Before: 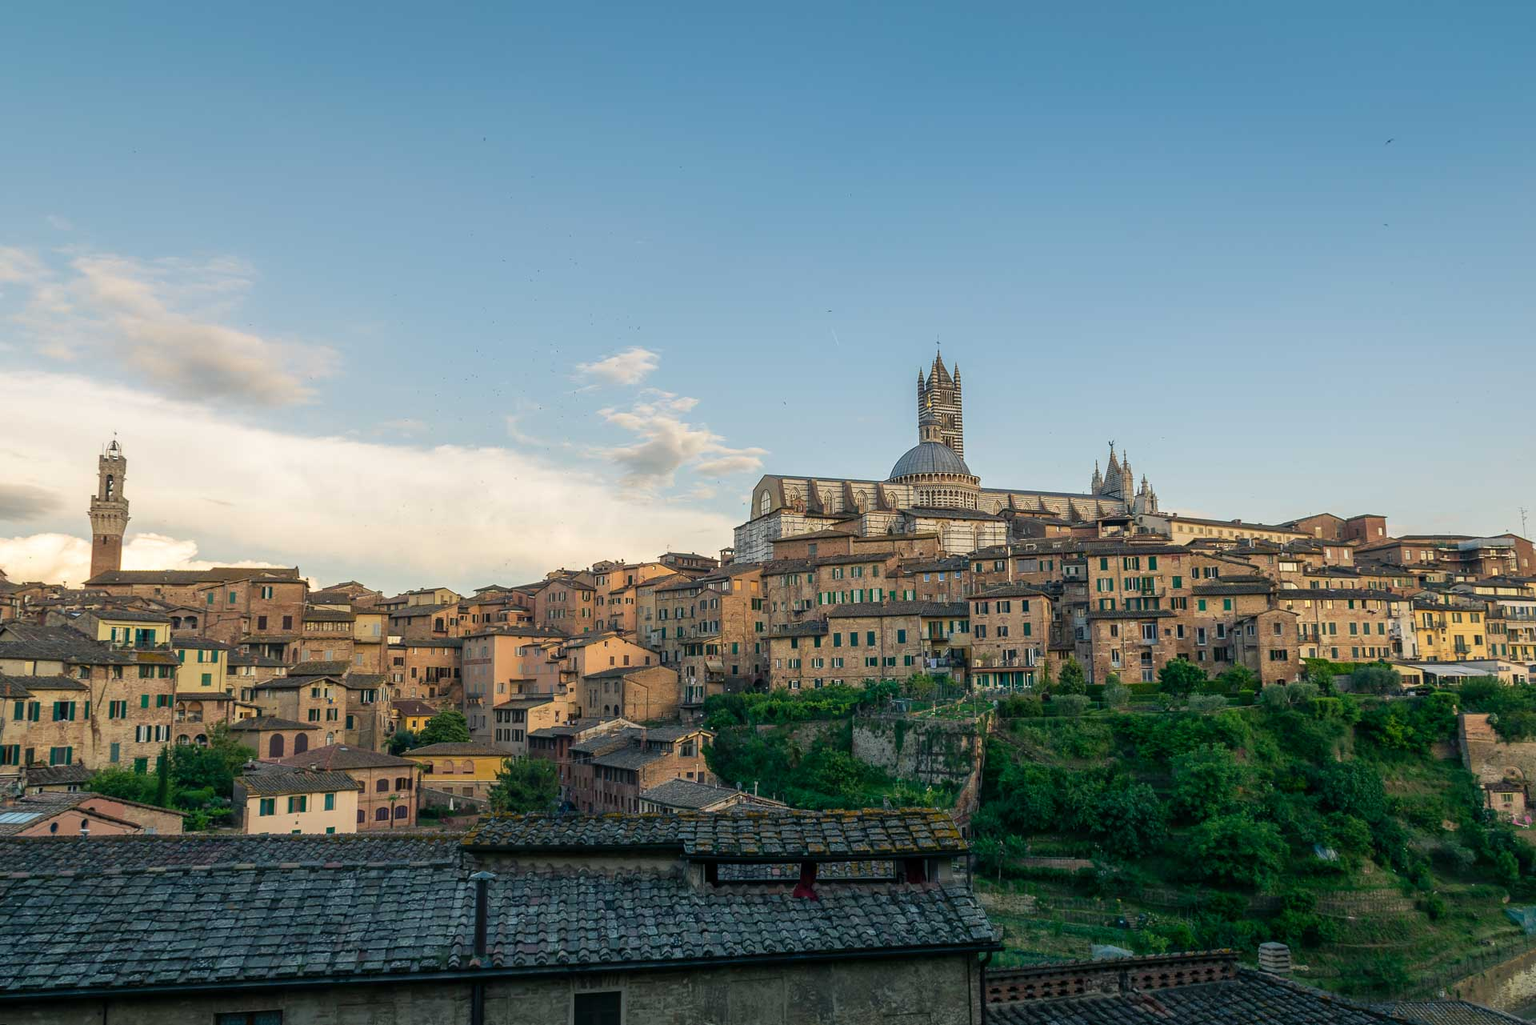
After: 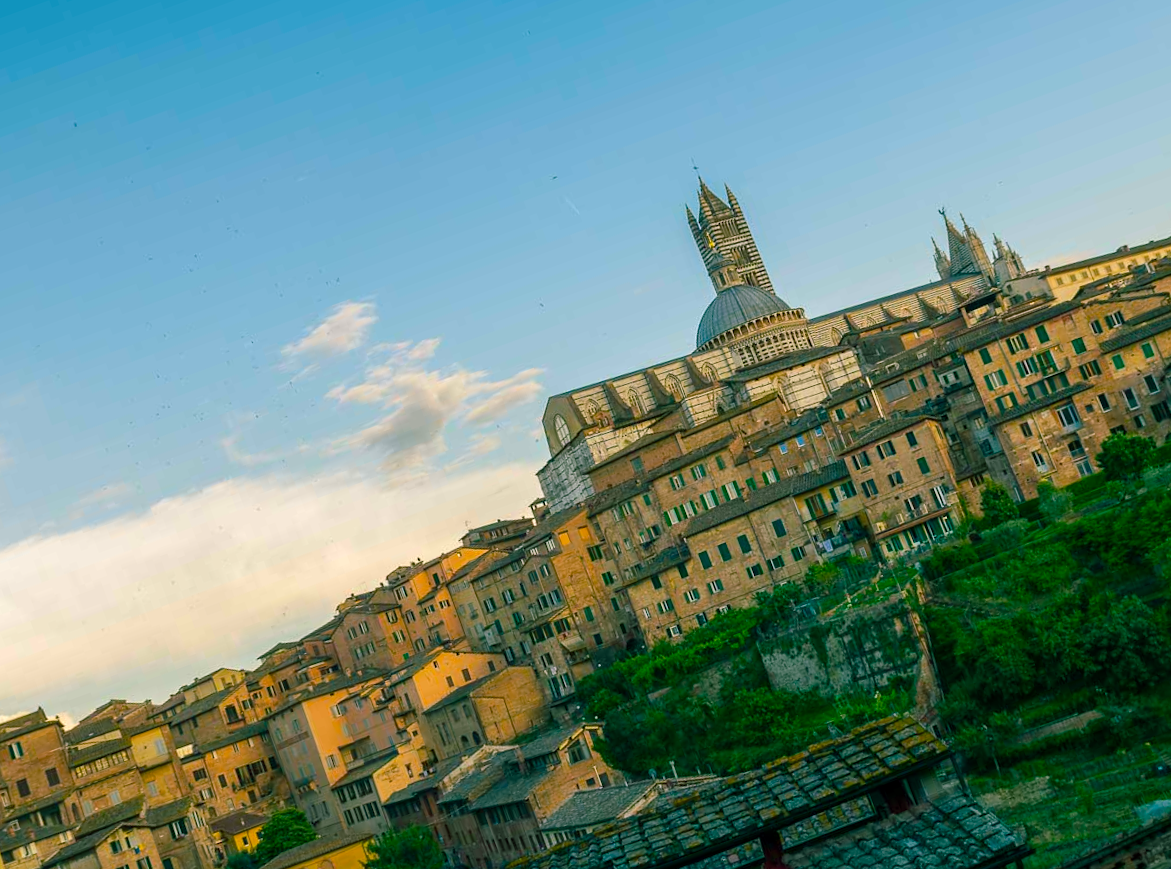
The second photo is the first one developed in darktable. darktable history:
crop and rotate: angle 20.18°, left 6.893%, right 4.297%, bottom 1.139%
color balance rgb: shadows lift › chroma 11.872%, shadows lift › hue 134.05°, linear chroma grading › global chroma 14.85%, perceptual saturation grading › global saturation 30.997%
